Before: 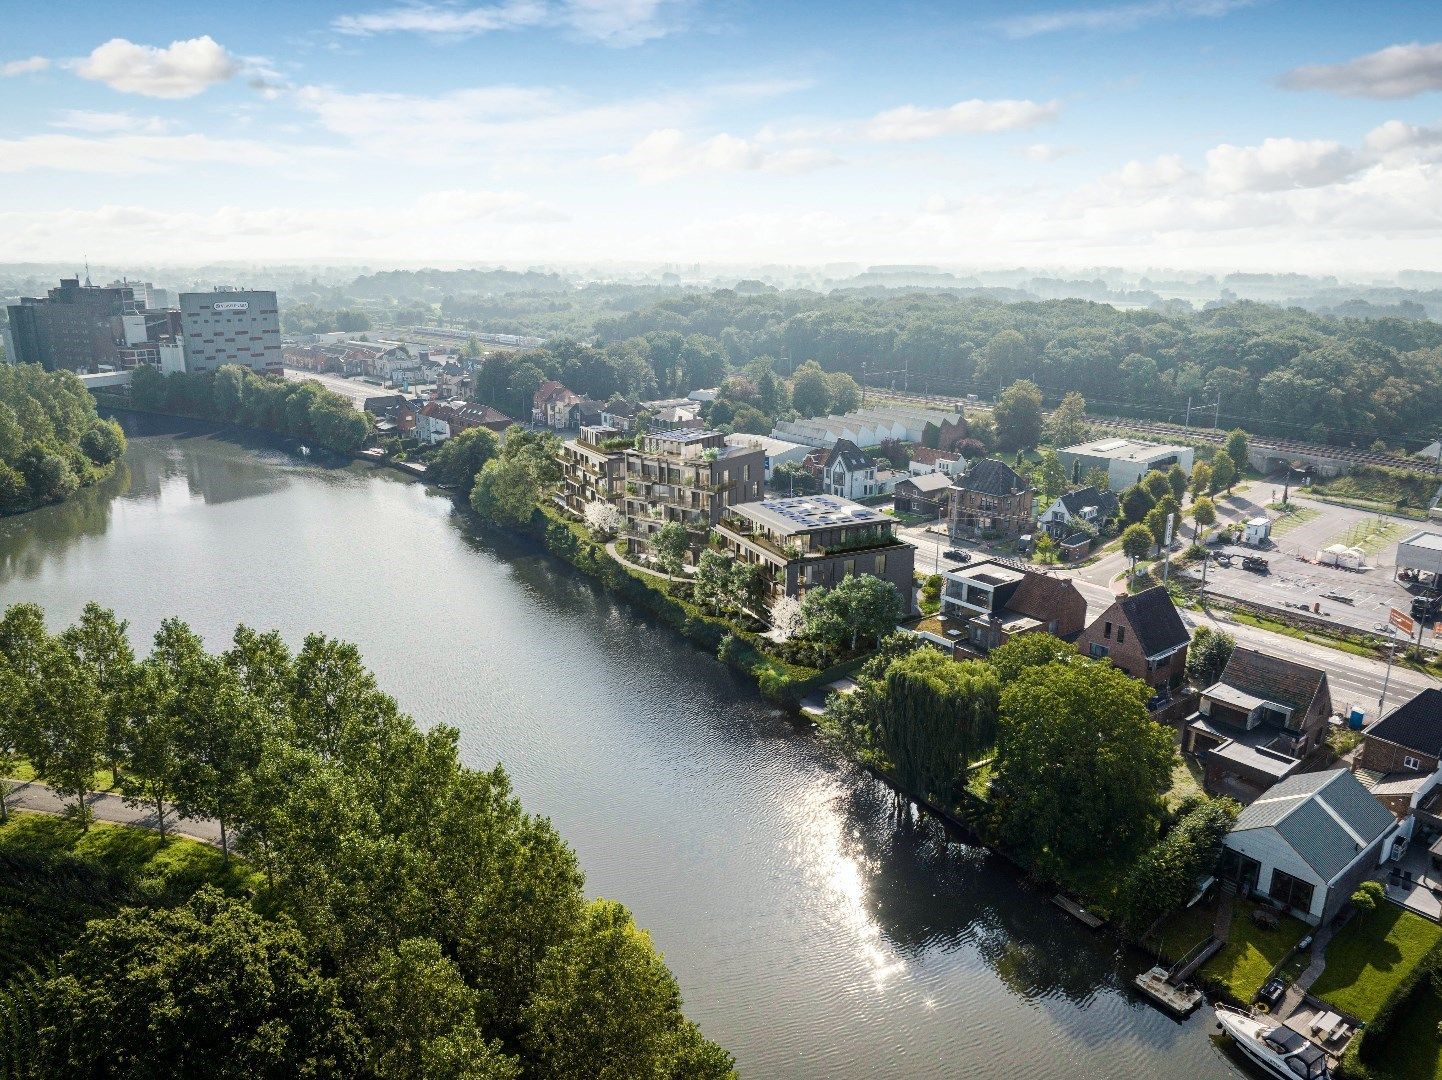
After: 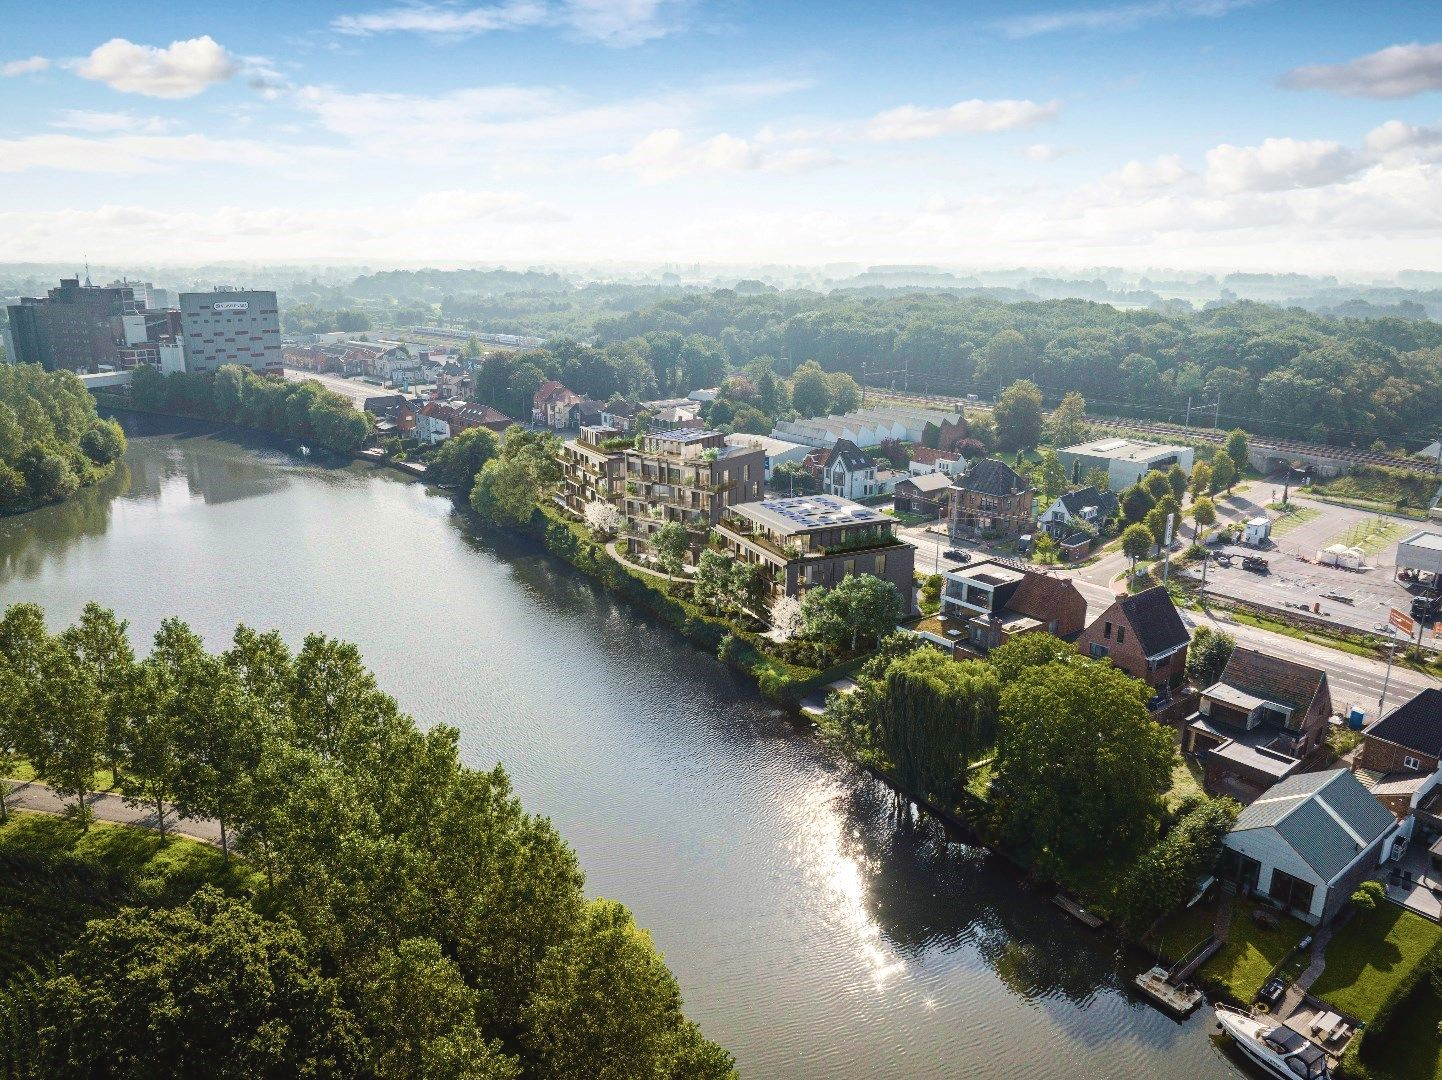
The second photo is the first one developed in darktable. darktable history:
color balance rgb: shadows lift › chroma 2.032%, shadows lift › hue 49.08°, highlights gain › chroma 0.138%, highlights gain › hue 332.86°, global offset › luminance 0.474%, global offset › hue 56.53°, linear chroma grading › shadows -2.555%, linear chroma grading › highlights -14.025%, linear chroma grading › global chroma -9.837%, linear chroma grading › mid-tones -9.765%, perceptual saturation grading › global saturation 17.582%, global vibrance 15.273%
velvia: strength 28.59%
